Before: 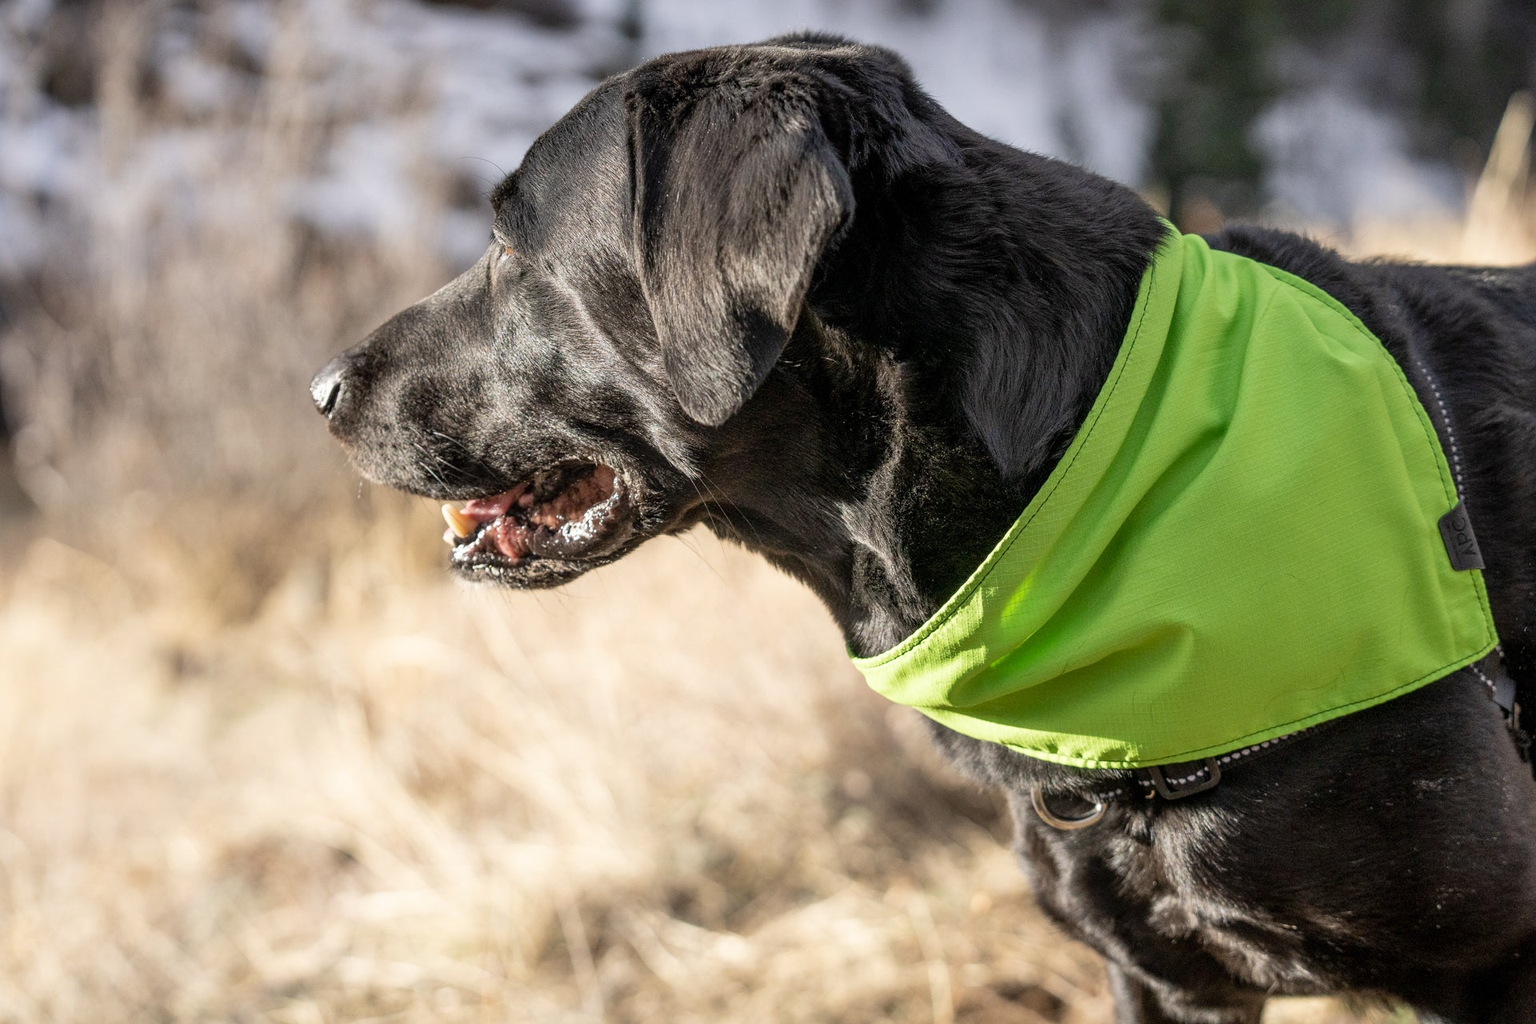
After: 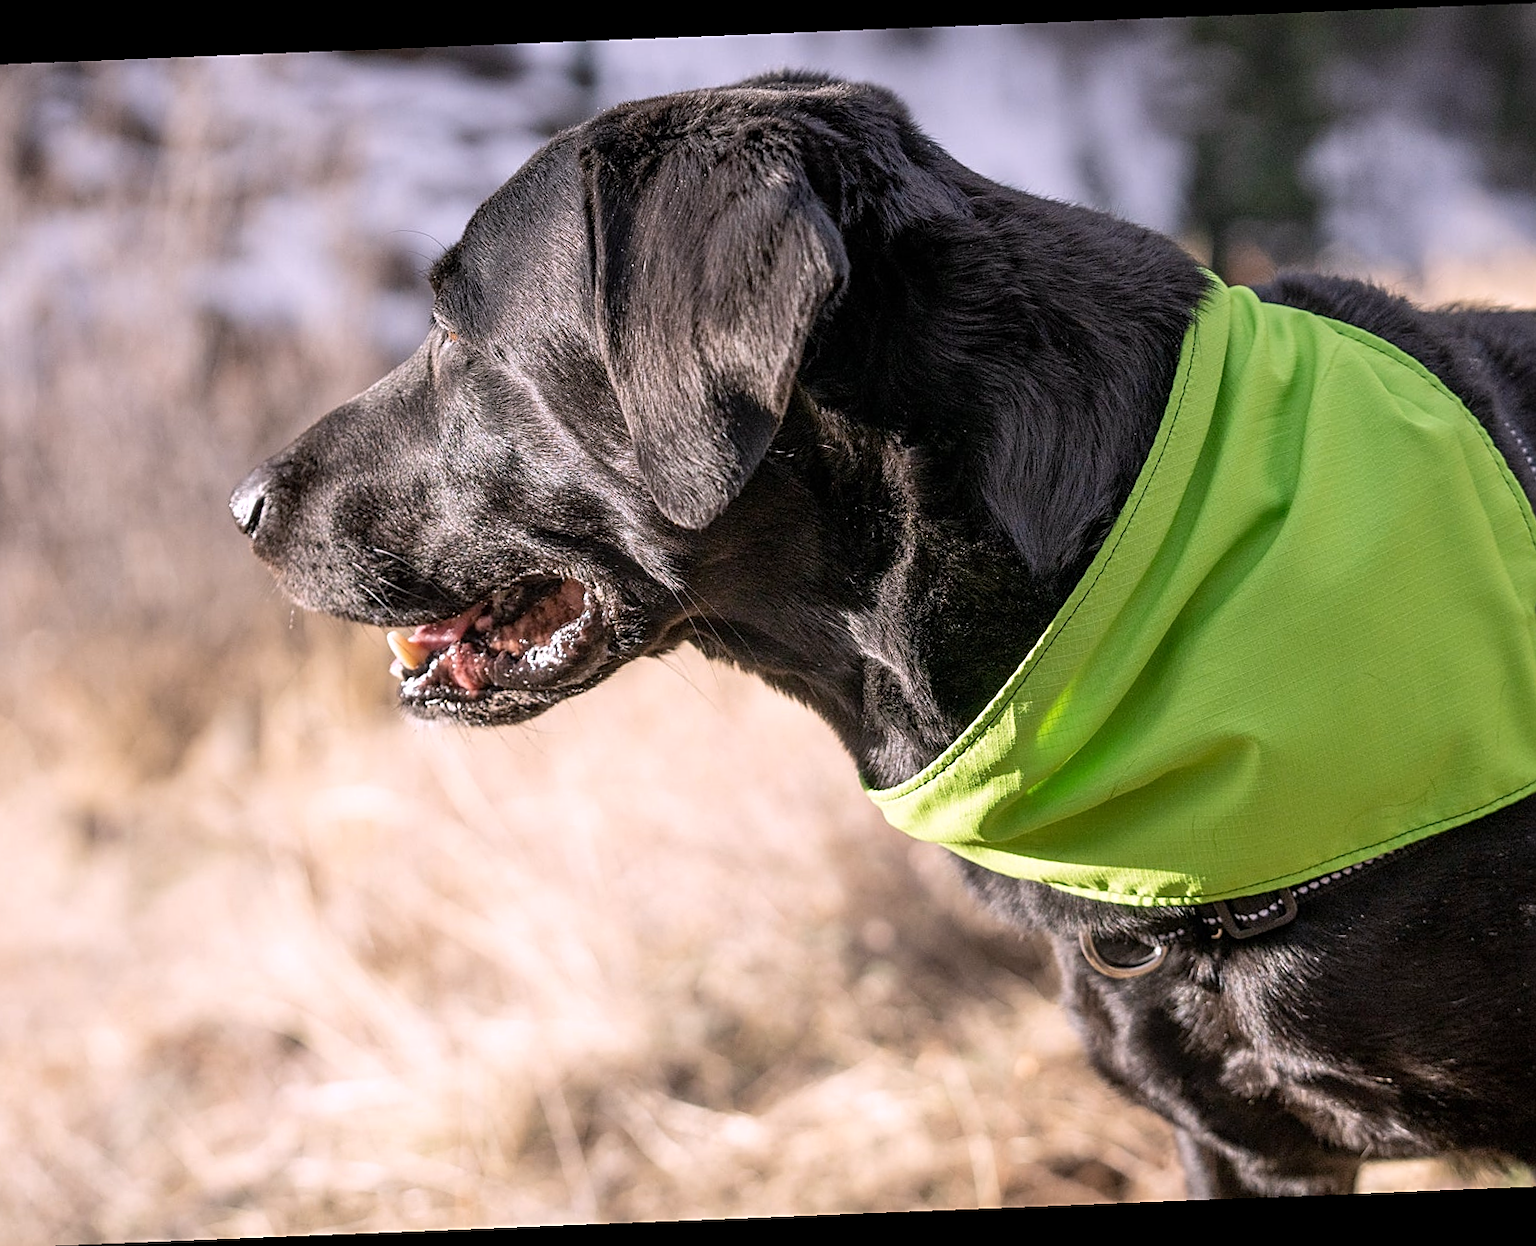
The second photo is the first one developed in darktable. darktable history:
crop: left 8.026%, right 7.374%
white balance: red 1.05, blue 1.072
sharpen: on, module defaults
rotate and perspective: rotation -2.29°, automatic cropping off
